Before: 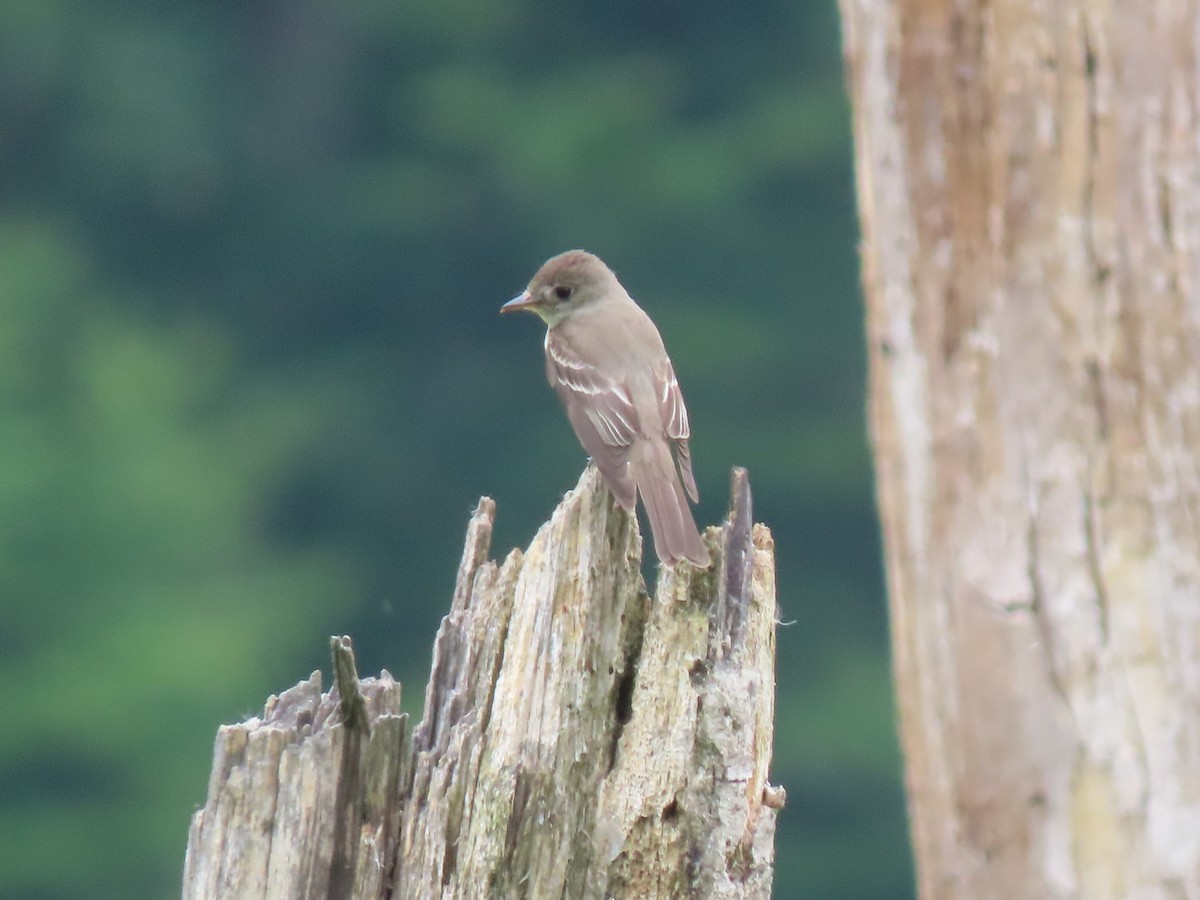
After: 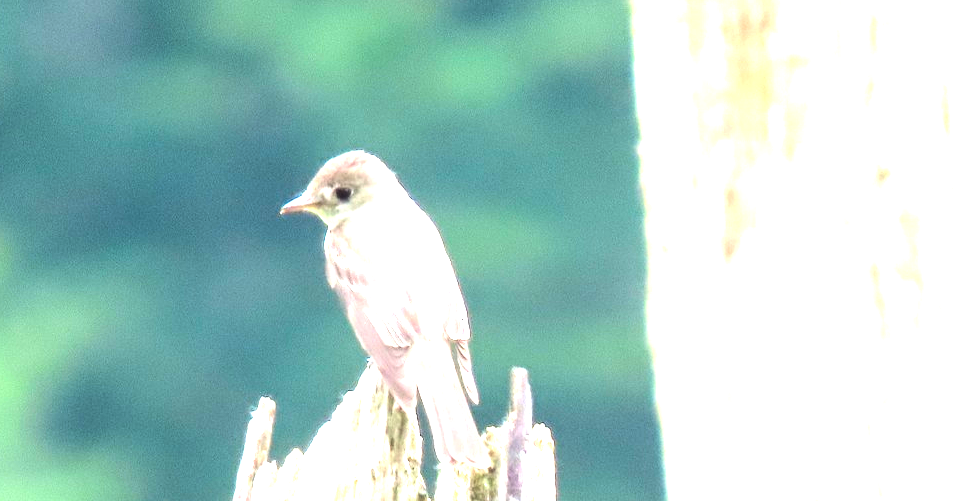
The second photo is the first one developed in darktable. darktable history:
color balance rgb: perceptual saturation grading › global saturation 20%, global vibrance 20%
exposure: black level correction 0, exposure 1.2 EV, compensate highlight preservation false
tone equalizer: -8 EV -1.08 EV, -7 EV -1.01 EV, -6 EV -0.867 EV, -5 EV -0.578 EV, -3 EV 0.578 EV, -2 EV 0.867 EV, -1 EV 1.01 EV, +0 EV 1.08 EV, edges refinement/feathering 500, mask exposure compensation -1.57 EV, preserve details no
crop: left 18.38%, top 11.092%, right 2.134%, bottom 33.217%
